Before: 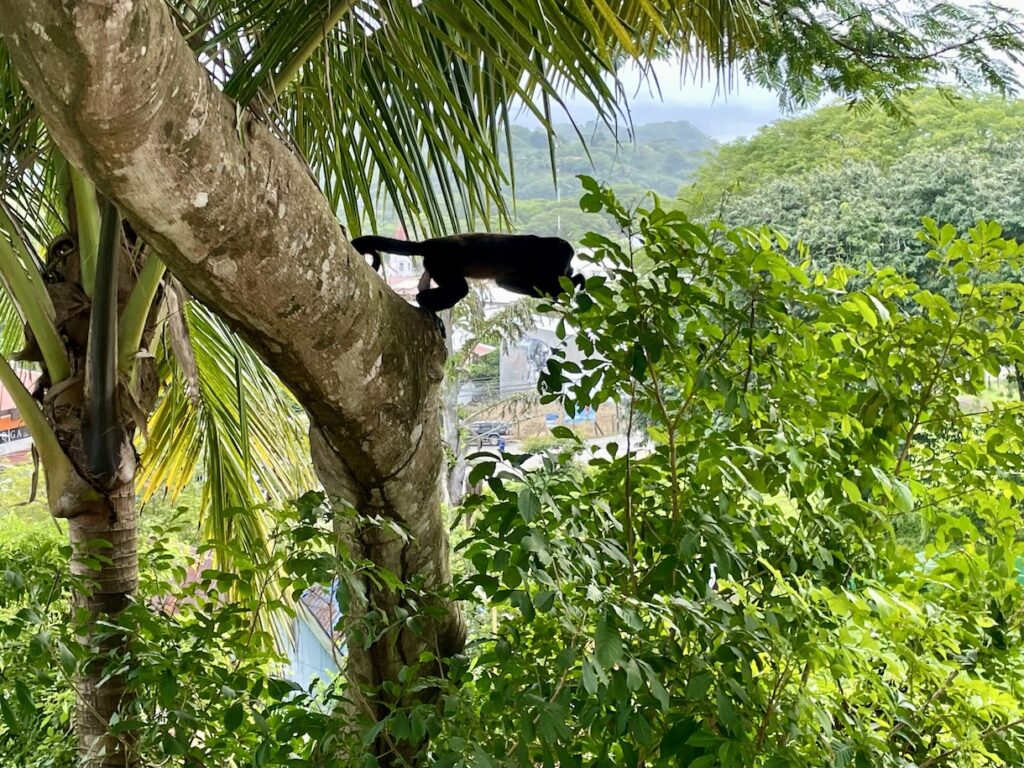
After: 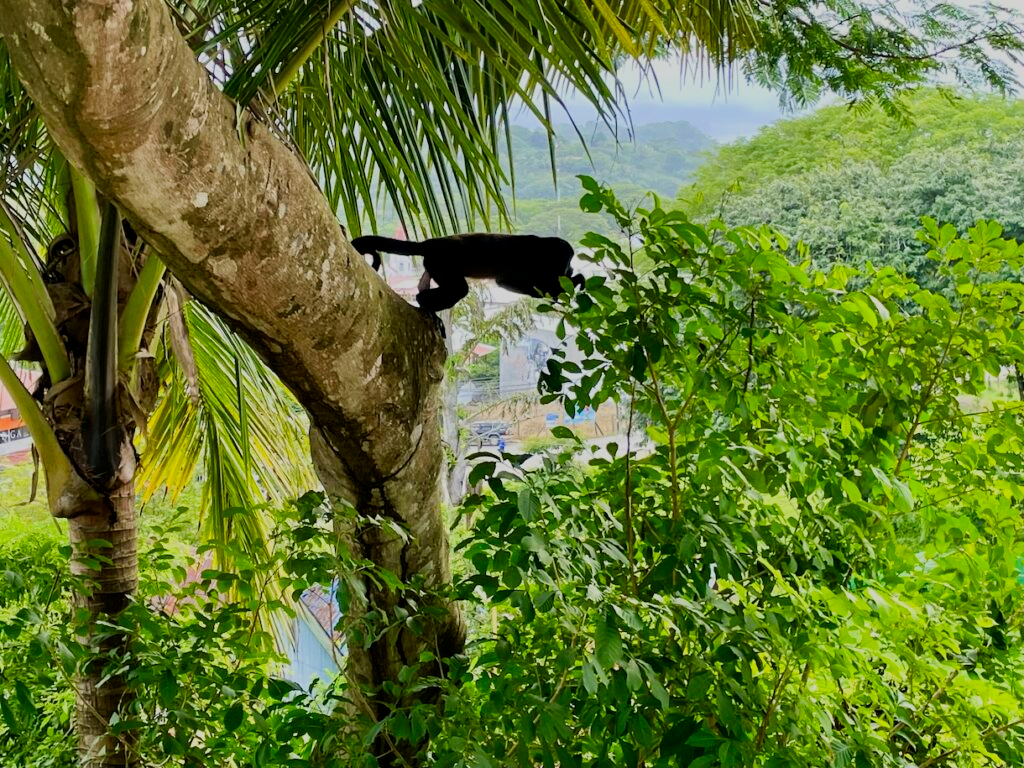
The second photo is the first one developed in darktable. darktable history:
filmic rgb: black relative exposure -7.65 EV, white relative exposure 4.56 EV, hardness 3.61
contrast brightness saturation: saturation 0.5
